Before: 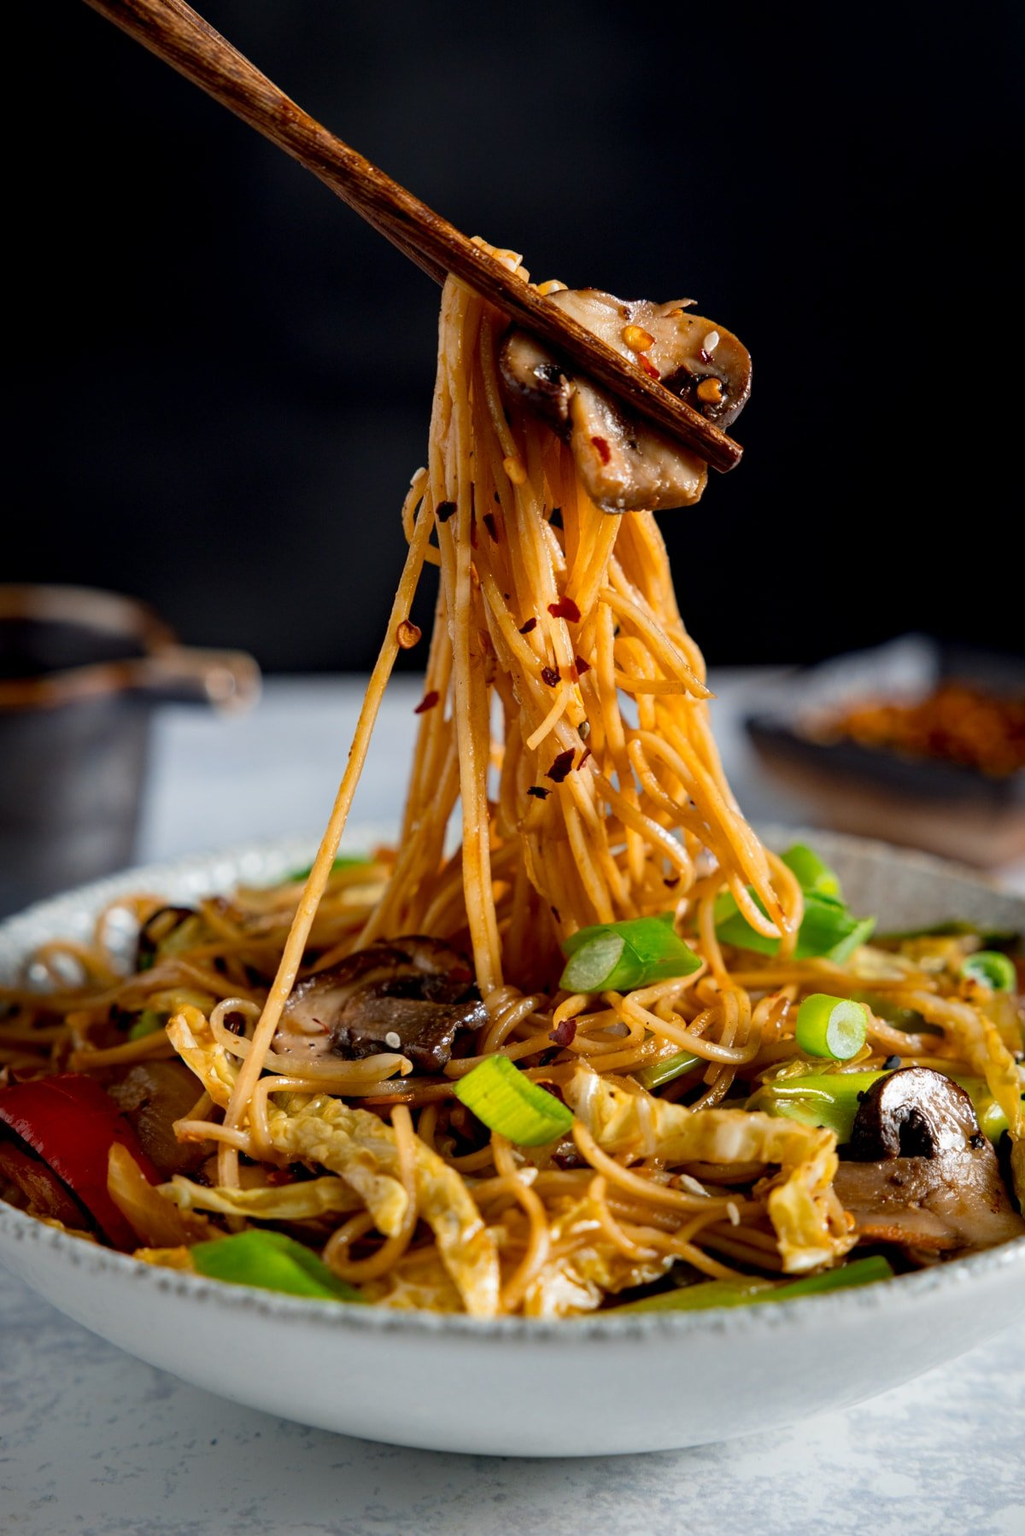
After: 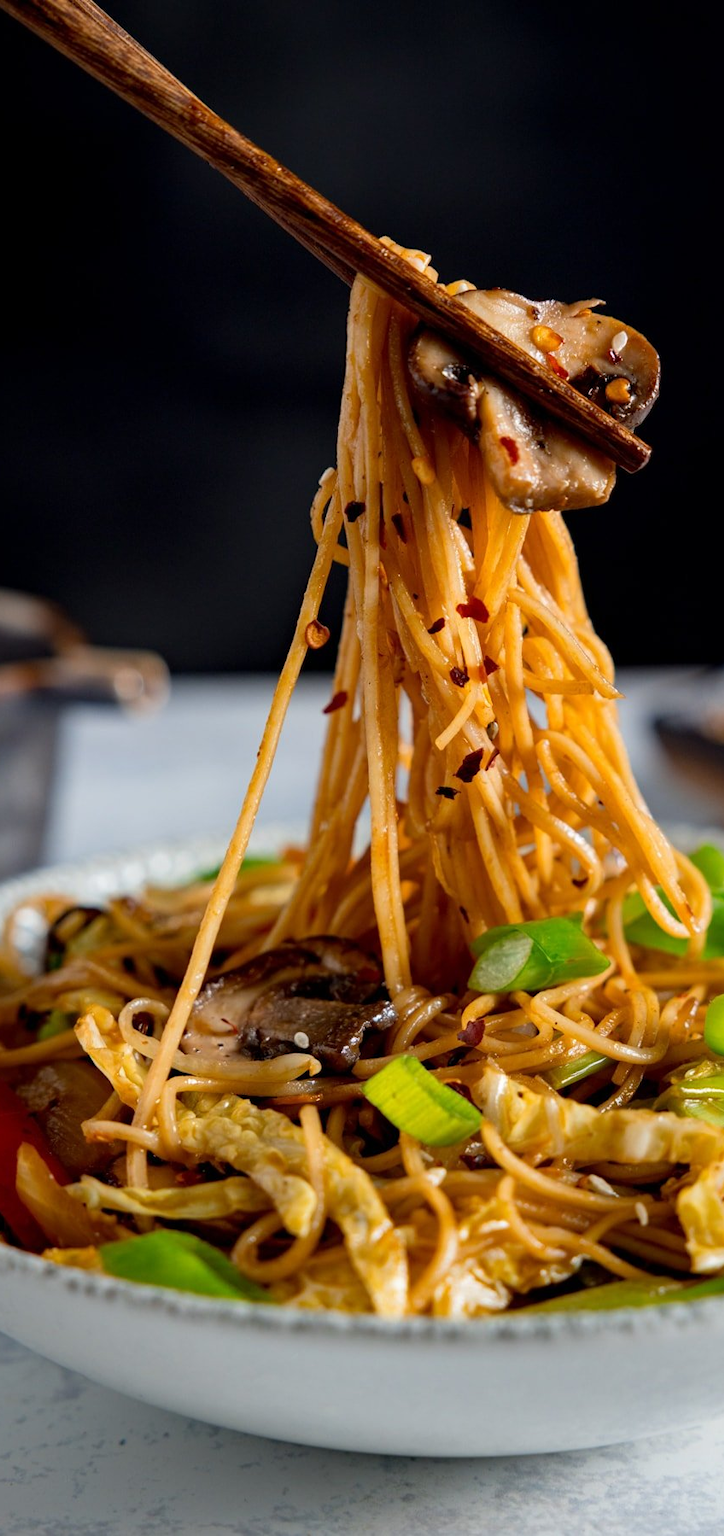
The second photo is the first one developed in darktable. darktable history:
crop and rotate: left 8.939%, right 20.388%
